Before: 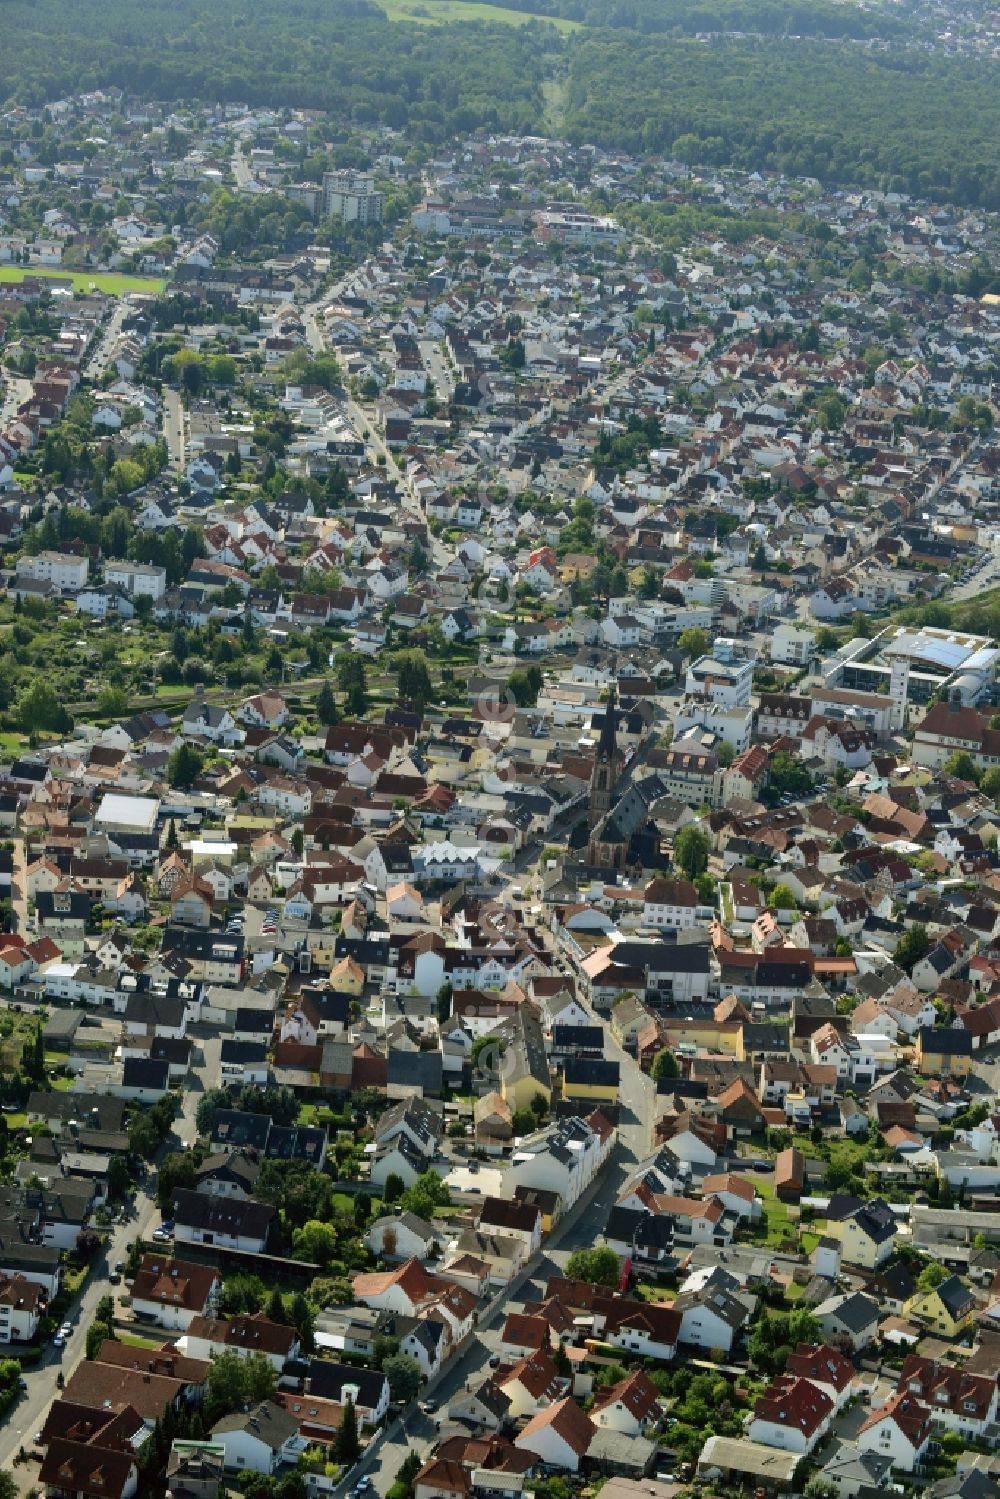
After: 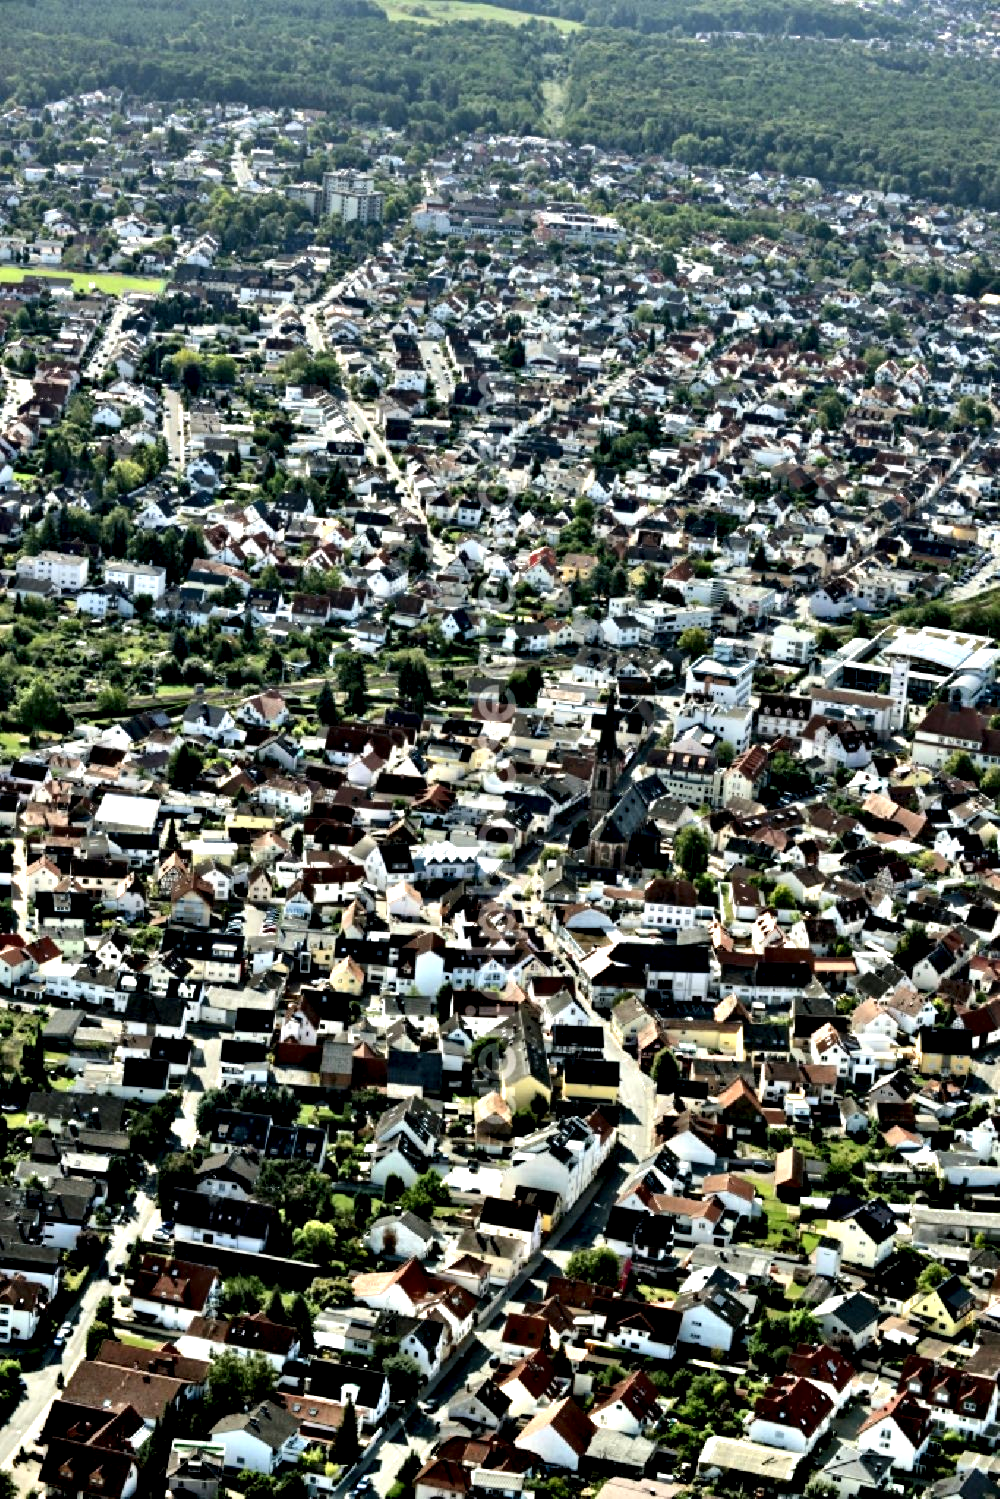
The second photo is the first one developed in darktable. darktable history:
contrast equalizer: y [[0.48, 0.654, 0.731, 0.706, 0.772, 0.382], [0.55 ×6], [0 ×6], [0 ×6], [0 ×6]]
shadows and highlights: shadows 36.59, highlights -27.35, soften with gaussian
